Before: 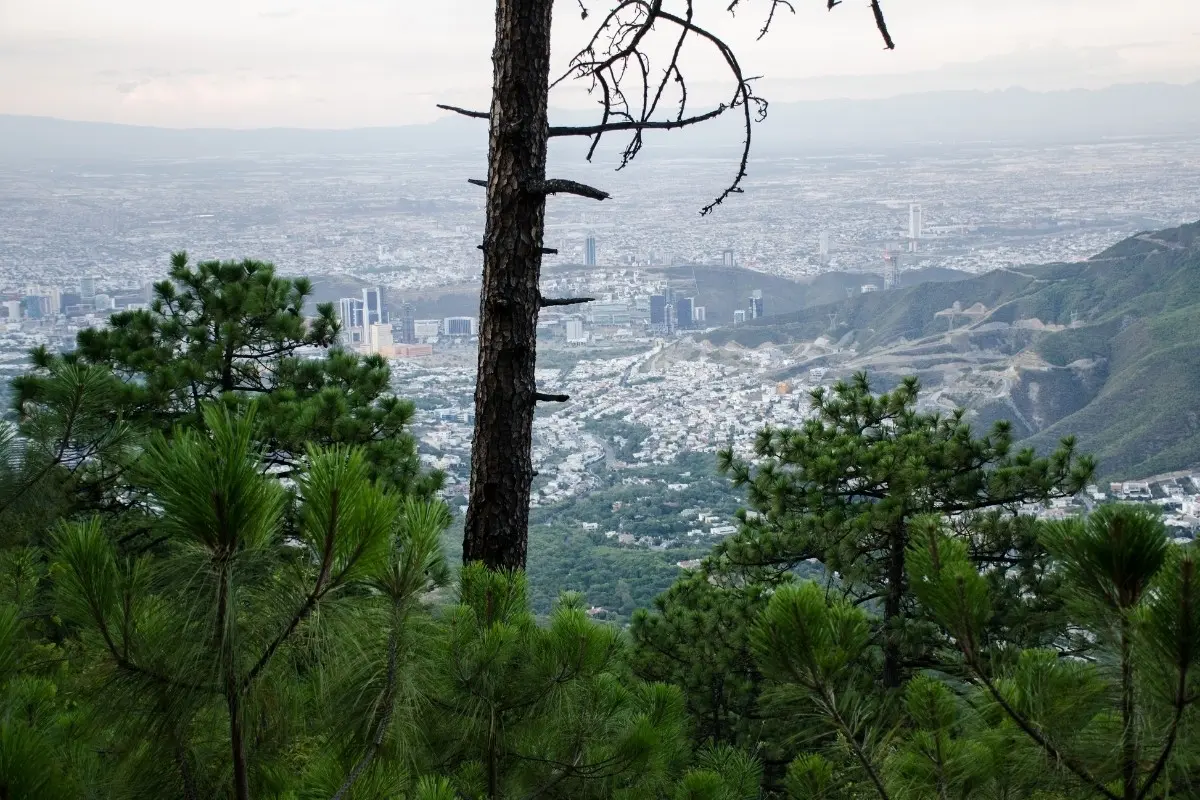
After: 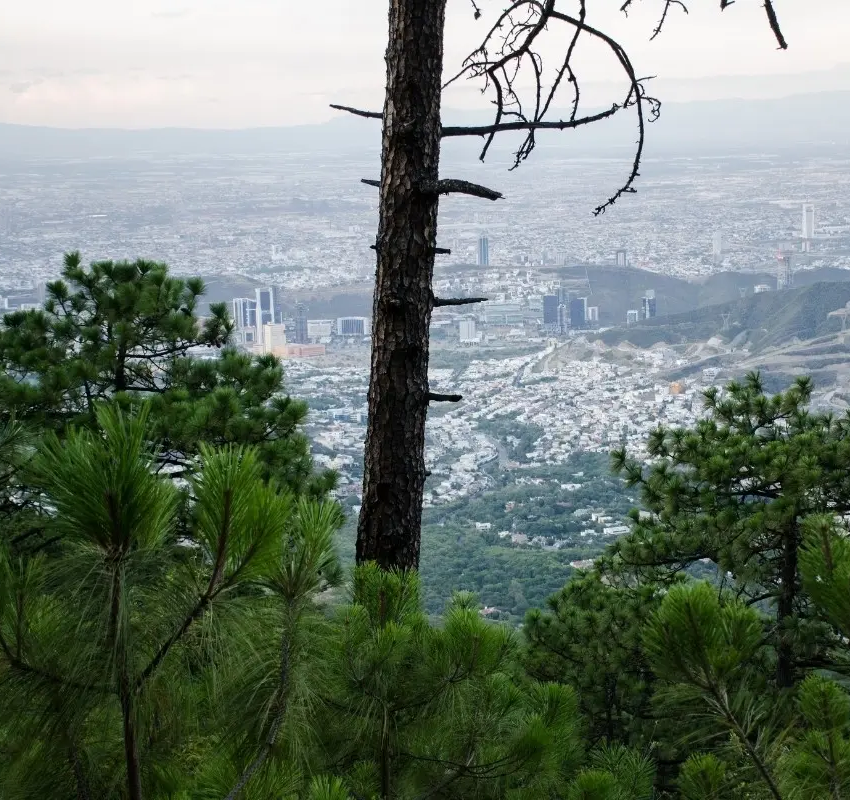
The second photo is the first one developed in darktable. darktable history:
crop and rotate: left 8.939%, right 20.181%
